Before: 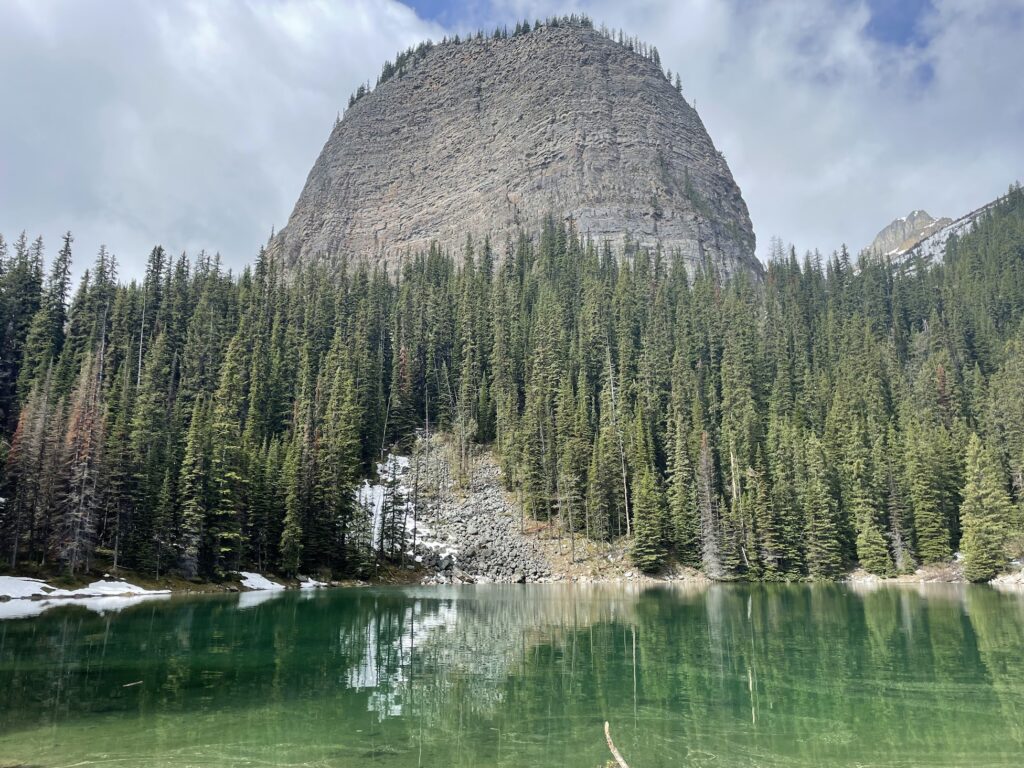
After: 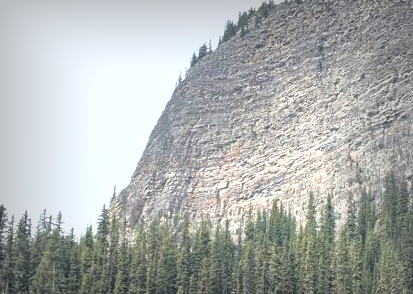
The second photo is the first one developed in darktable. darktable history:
crop: left 15.5%, top 5.454%, right 44.151%, bottom 56.235%
exposure: exposure 1 EV, compensate highlight preservation false
shadows and highlights: on, module defaults
vignetting: fall-off start 54.06%, automatic ratio true, width/height ratio 1.313, shape 0.225
